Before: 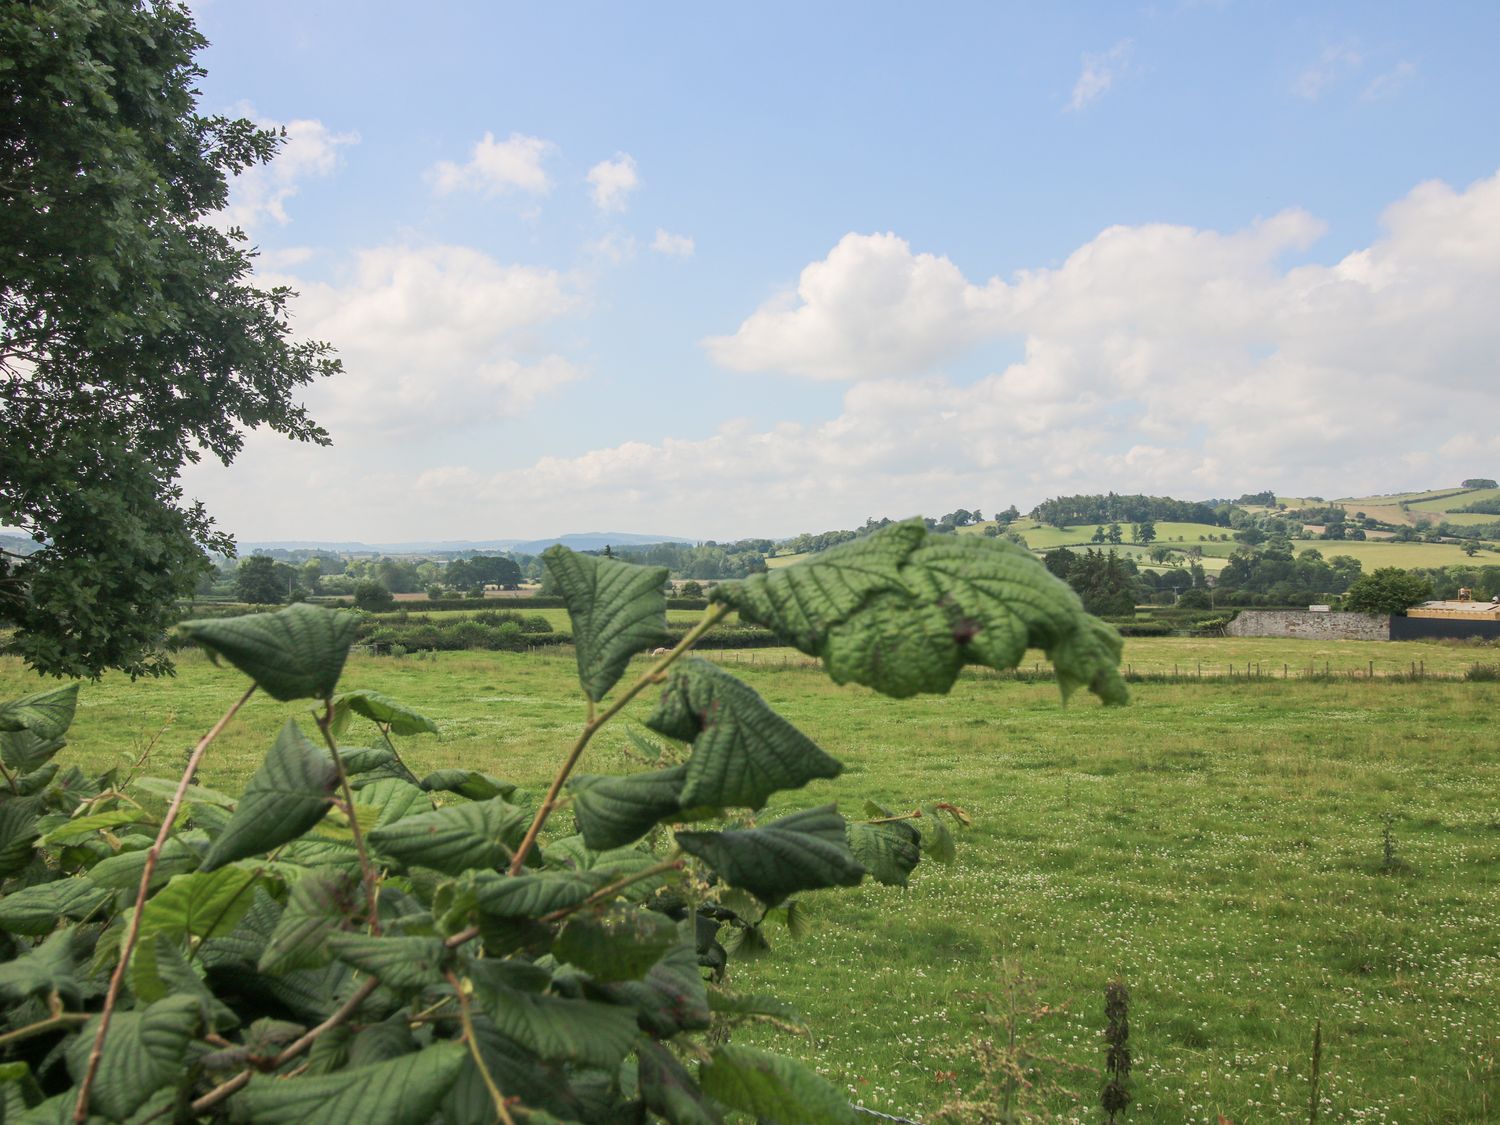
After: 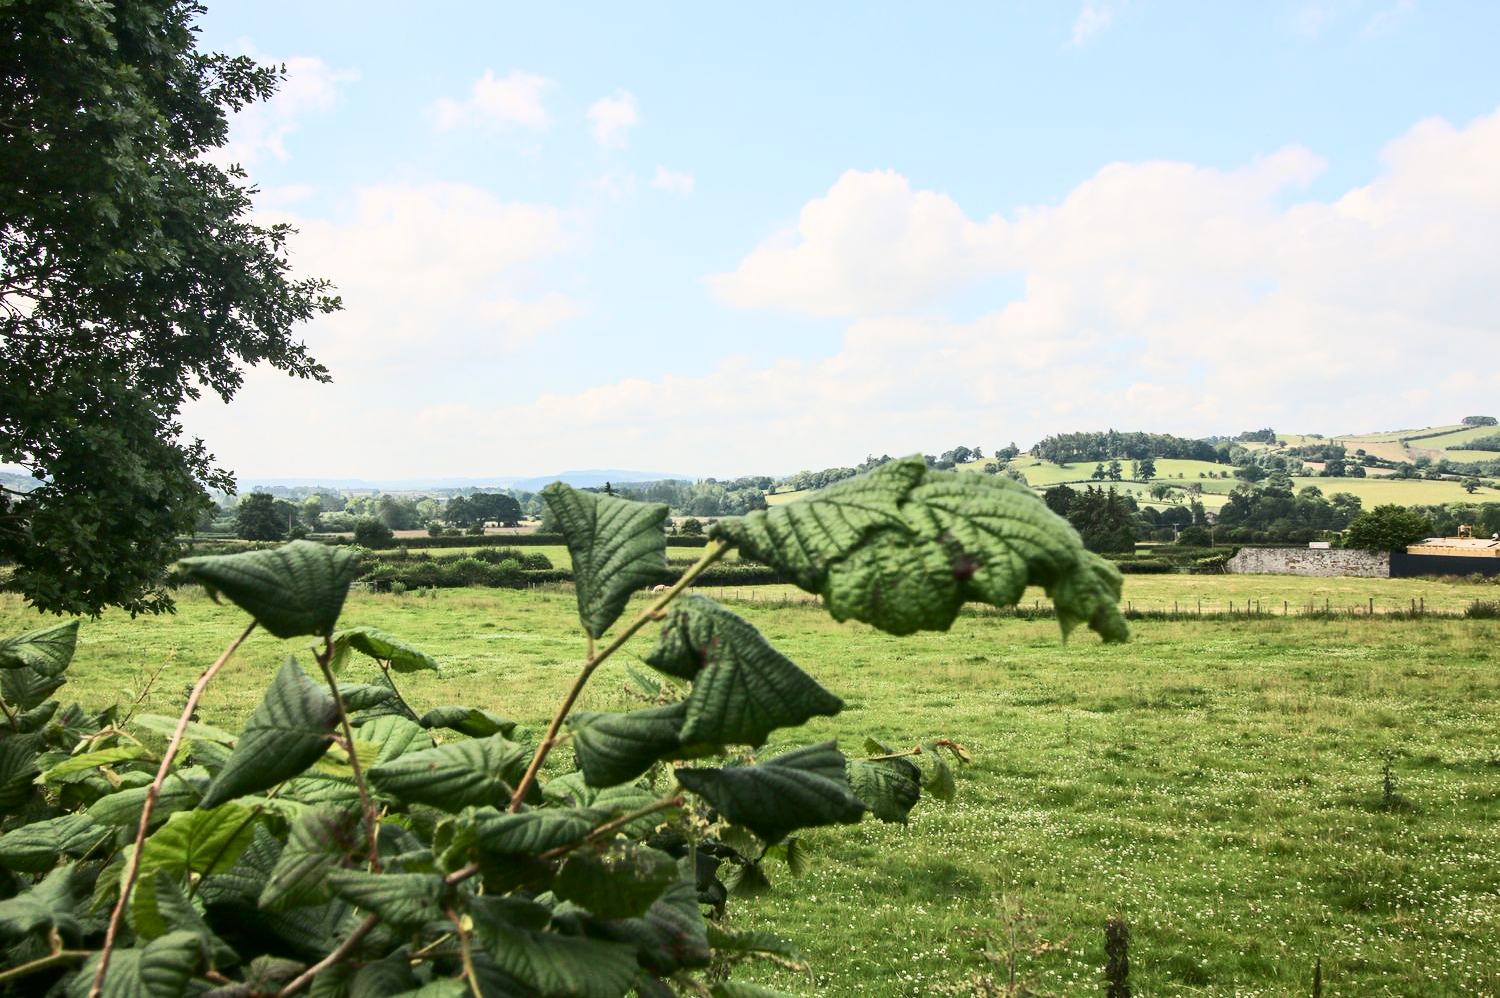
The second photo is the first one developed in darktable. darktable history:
crop and rotate: top 5.609%, bottom 5.609%
contrast brightness saturation: contrast 0.39, brightness 0.1
color balance: output saturation 110%
